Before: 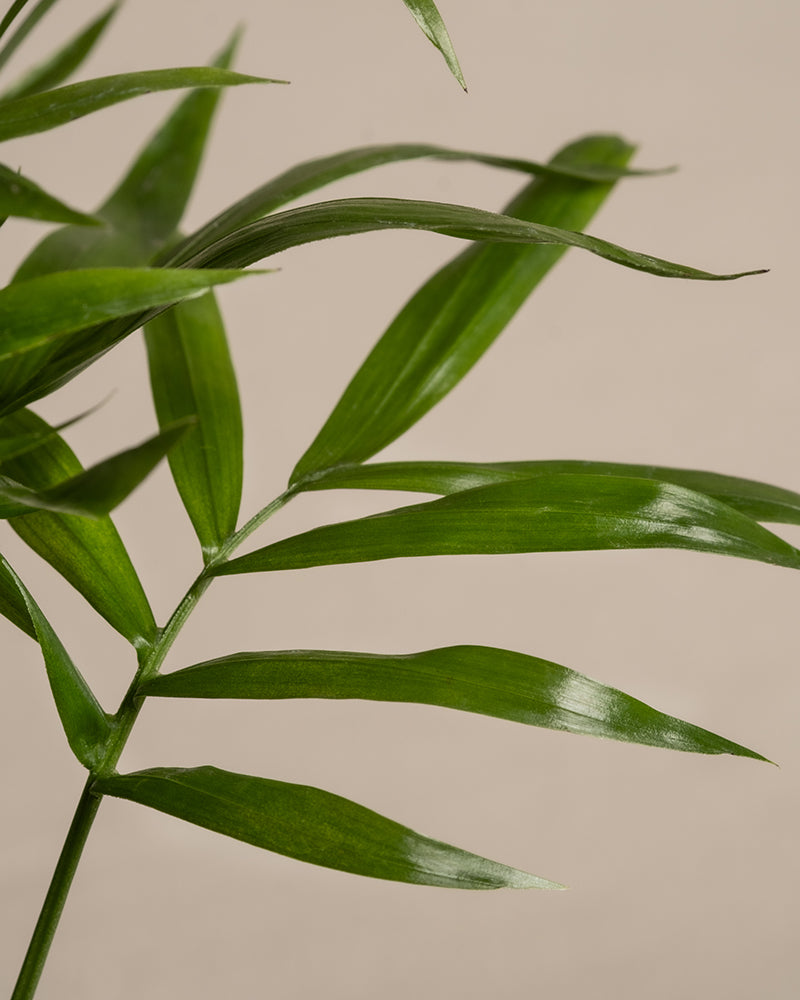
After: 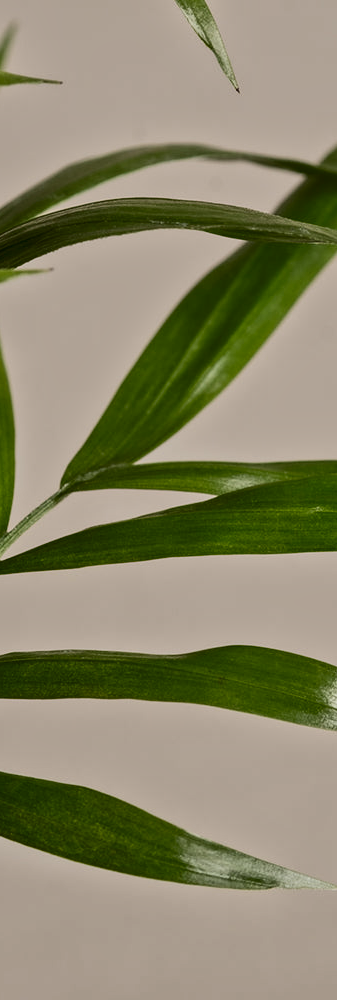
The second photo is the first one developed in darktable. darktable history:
tone equalizer: -8 EV -0.002 EV, -7 EV 0.005 EV, -6 EV -0.008 EV, -5 EV 0.007 EV, -4 EV -0.042 EV, -3 EV -0.233 EV, -2 EV -0.662 EV, -1 EV -0.983 EV, +0 EV -0.969 EV, smoothing diameter 2%, edges refinement/feathering 20, mask exposure compensation -1.57 EV, filter diffusion 5
contrast brightness saturation: contrast 0.28
crop: left 28.583%, right 29.231%
